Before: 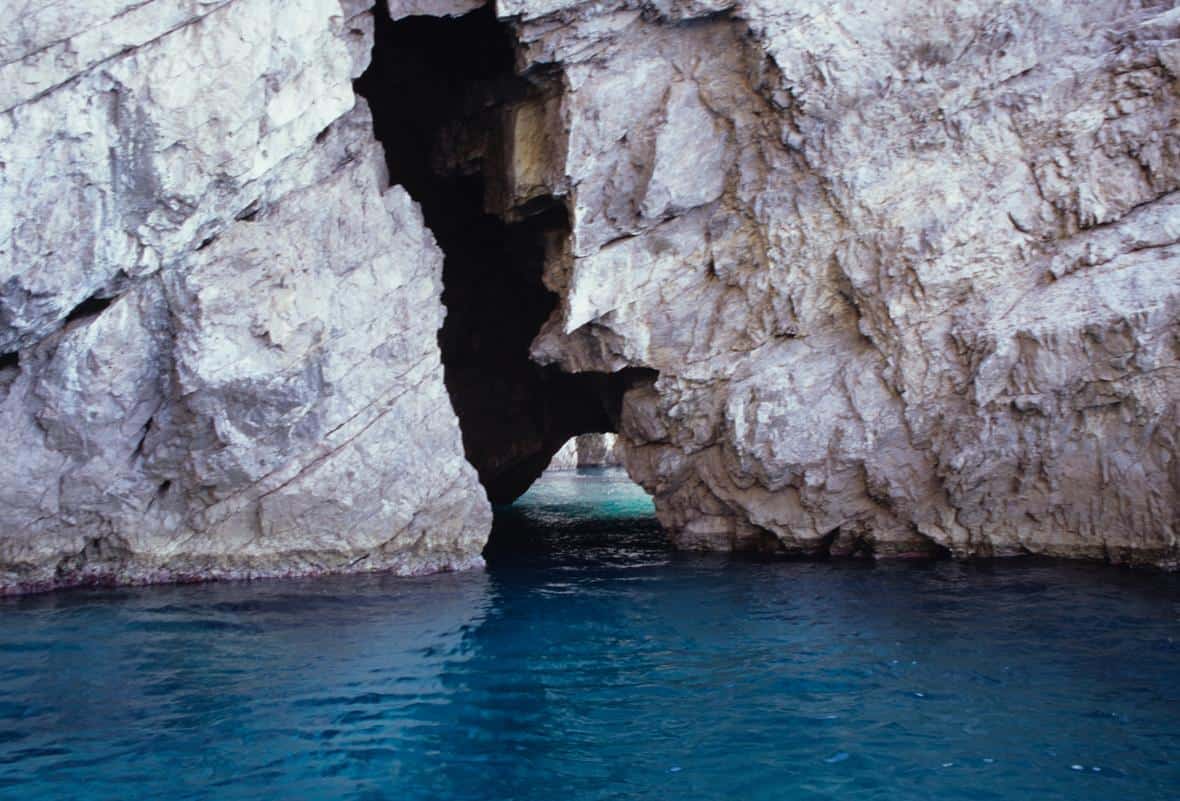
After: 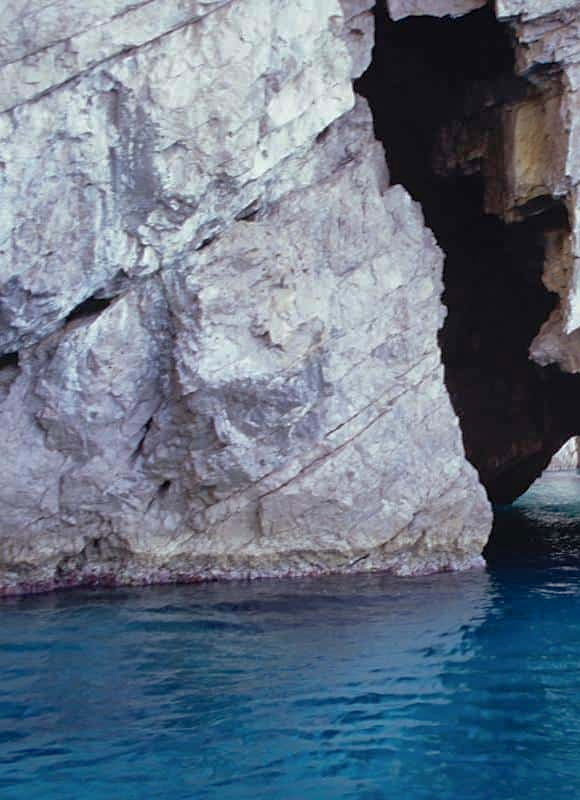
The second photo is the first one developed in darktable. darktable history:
sharpen: amount 0.2
shadows and highlights: on, module defaults
crop and rotate: left 0%, top 0%, right 50.845%
exposure: compensate highlight preservation false
